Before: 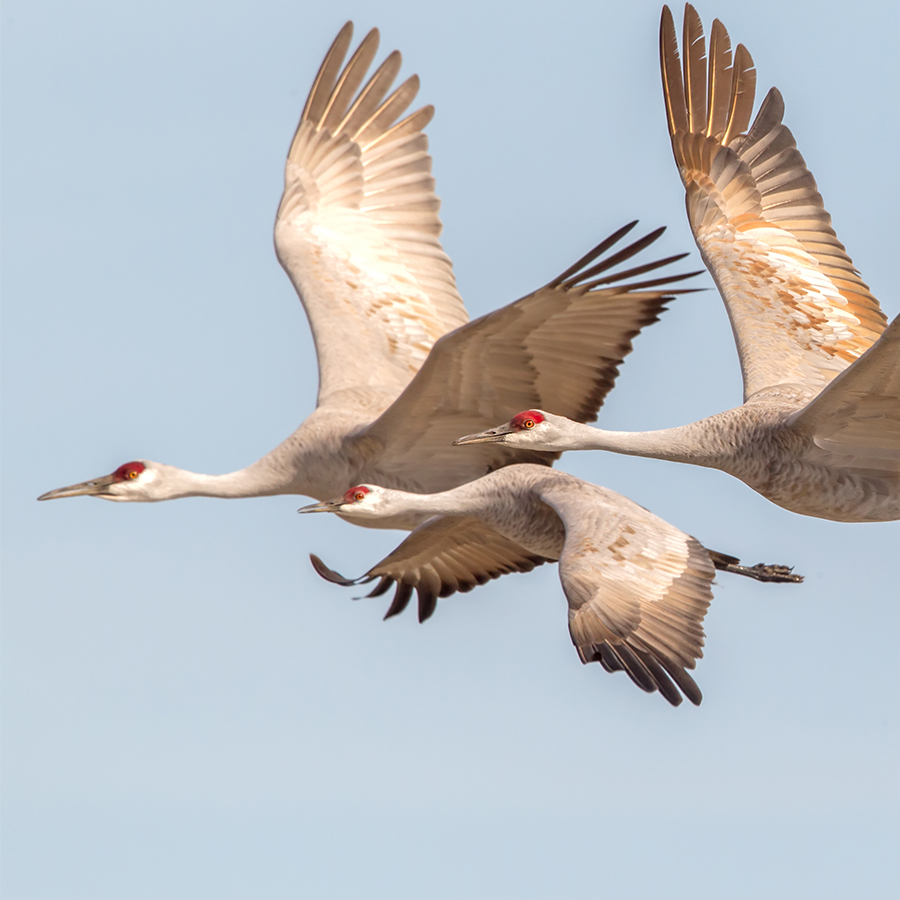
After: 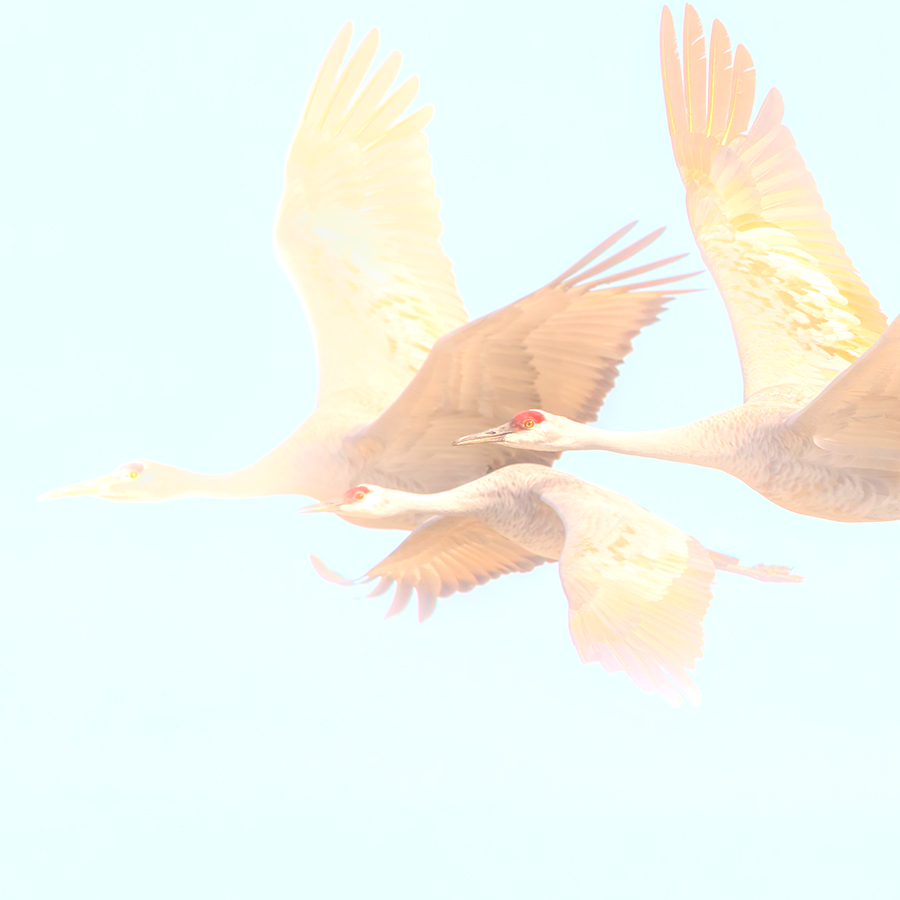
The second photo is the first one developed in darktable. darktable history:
bloom: on, module defaults
exposure: black level correction 0, exposure 0.7 EV, compensate exposure bias true, compensate highlight preservation false
local contrast: on, module defaults
